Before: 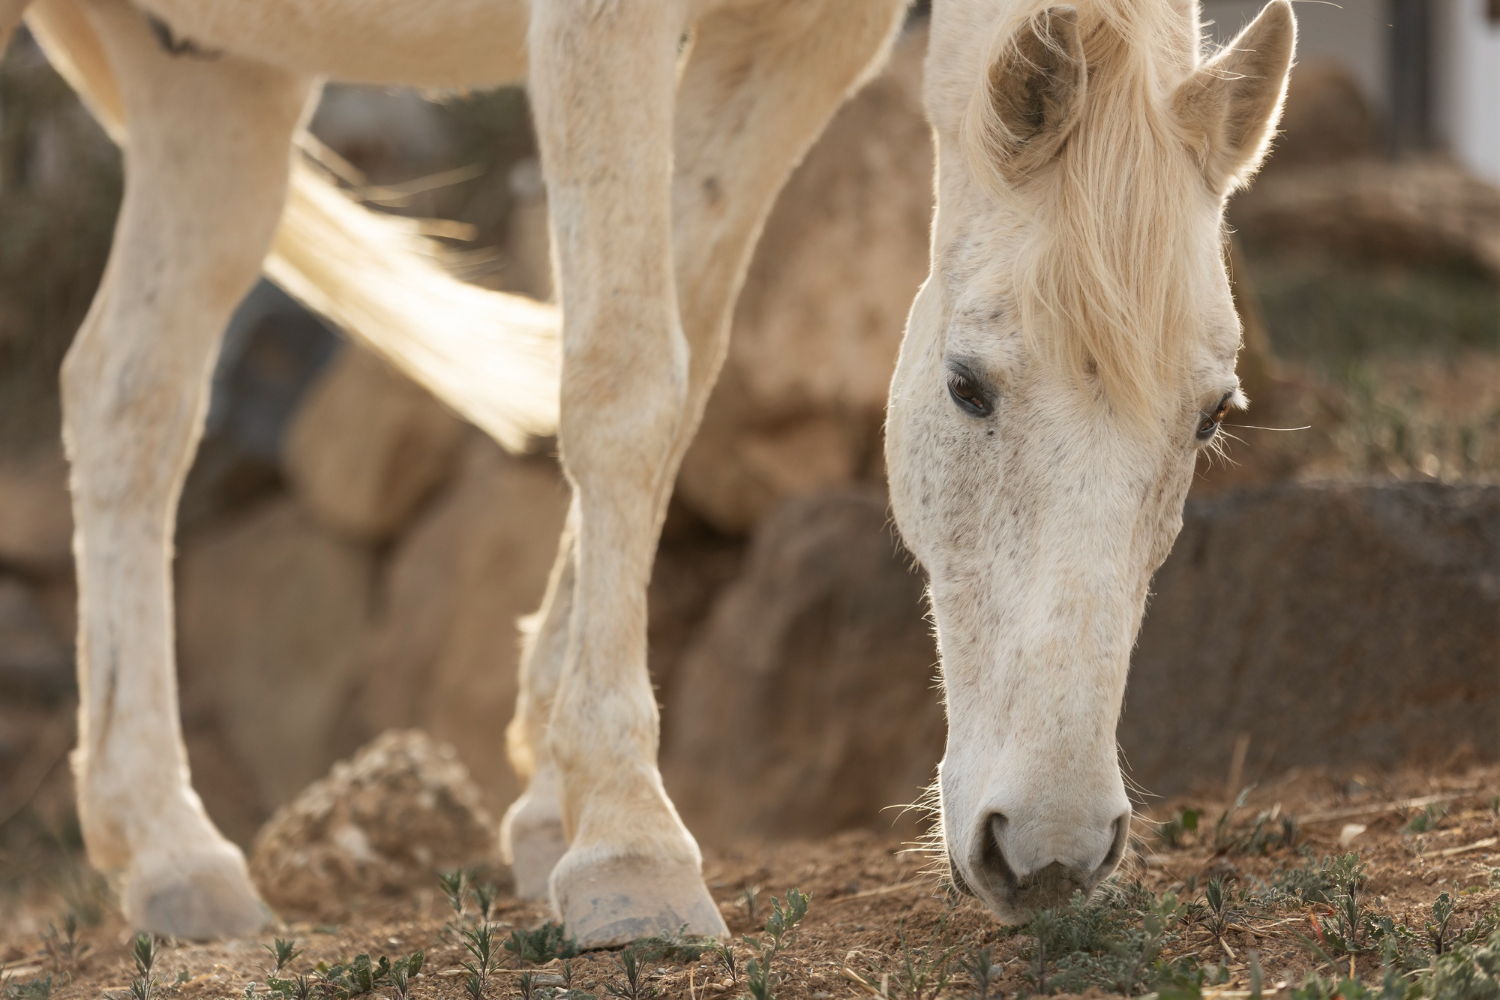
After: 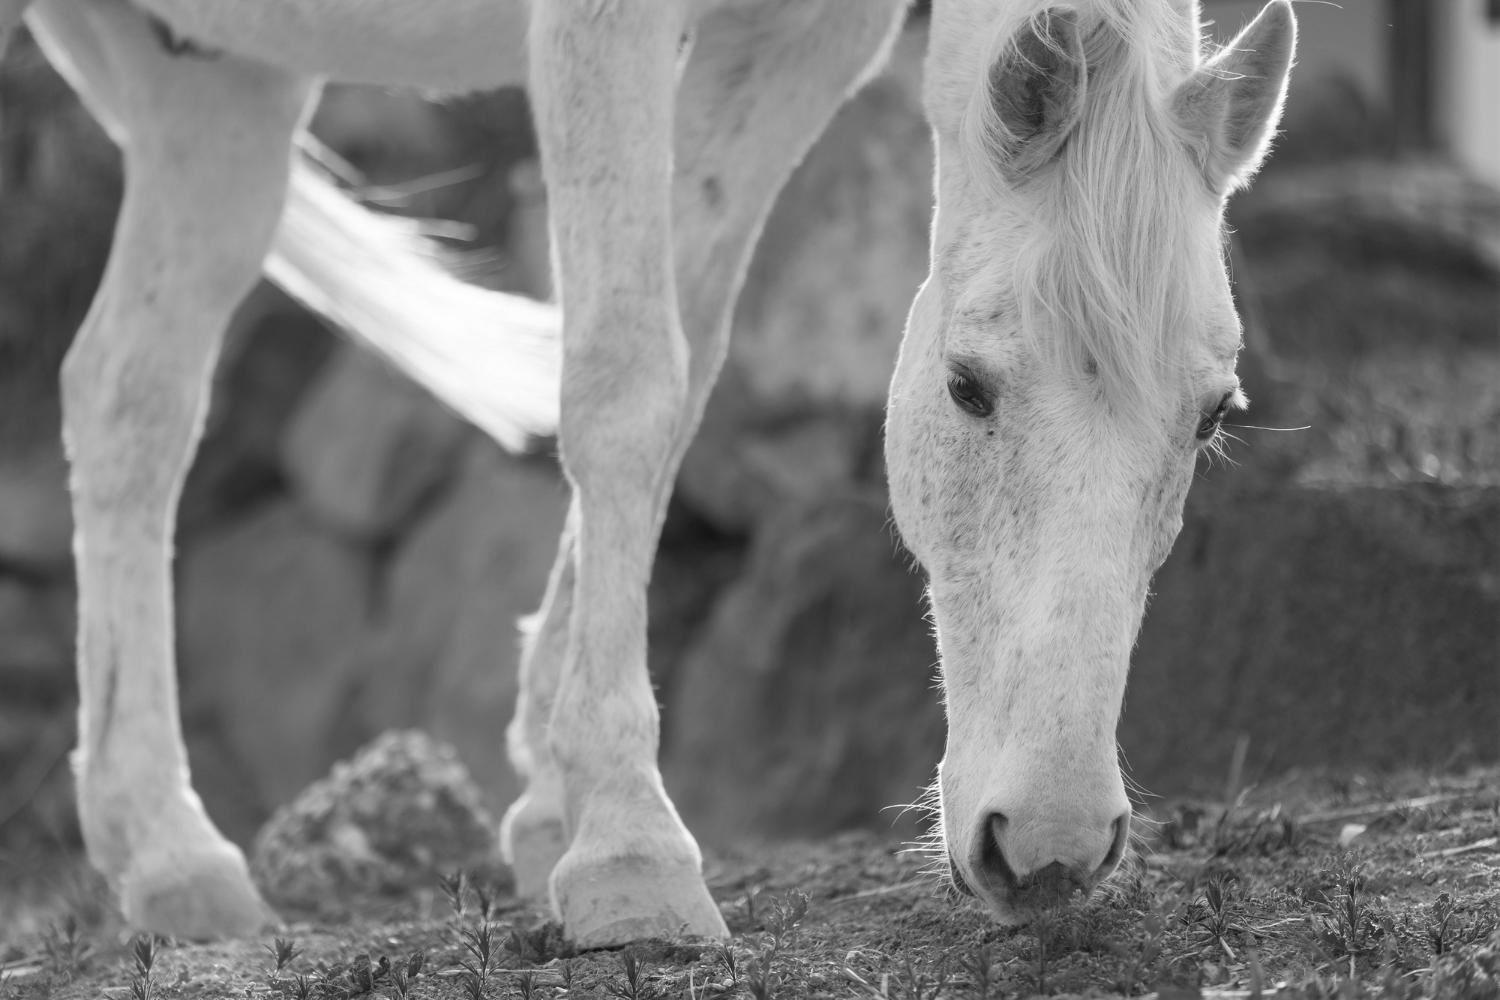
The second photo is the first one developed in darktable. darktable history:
color calibration: illuminant as shot in camera, x 0.358, y 0.373, temperature 4628.91 K
monochrome: on, module defaults
